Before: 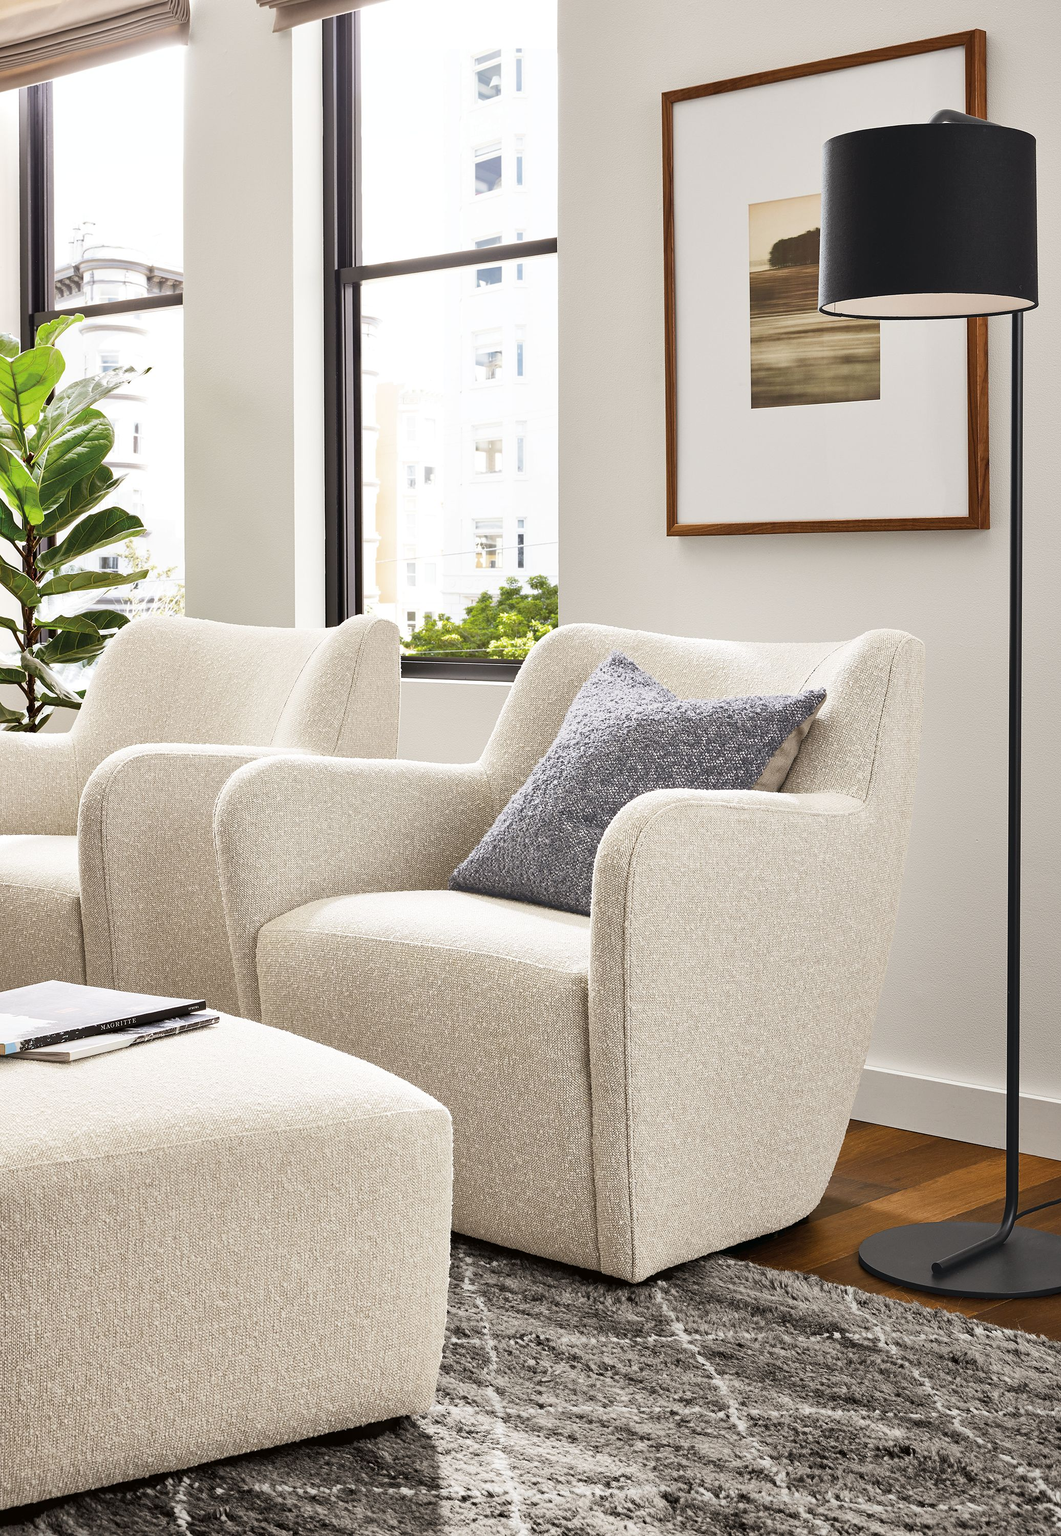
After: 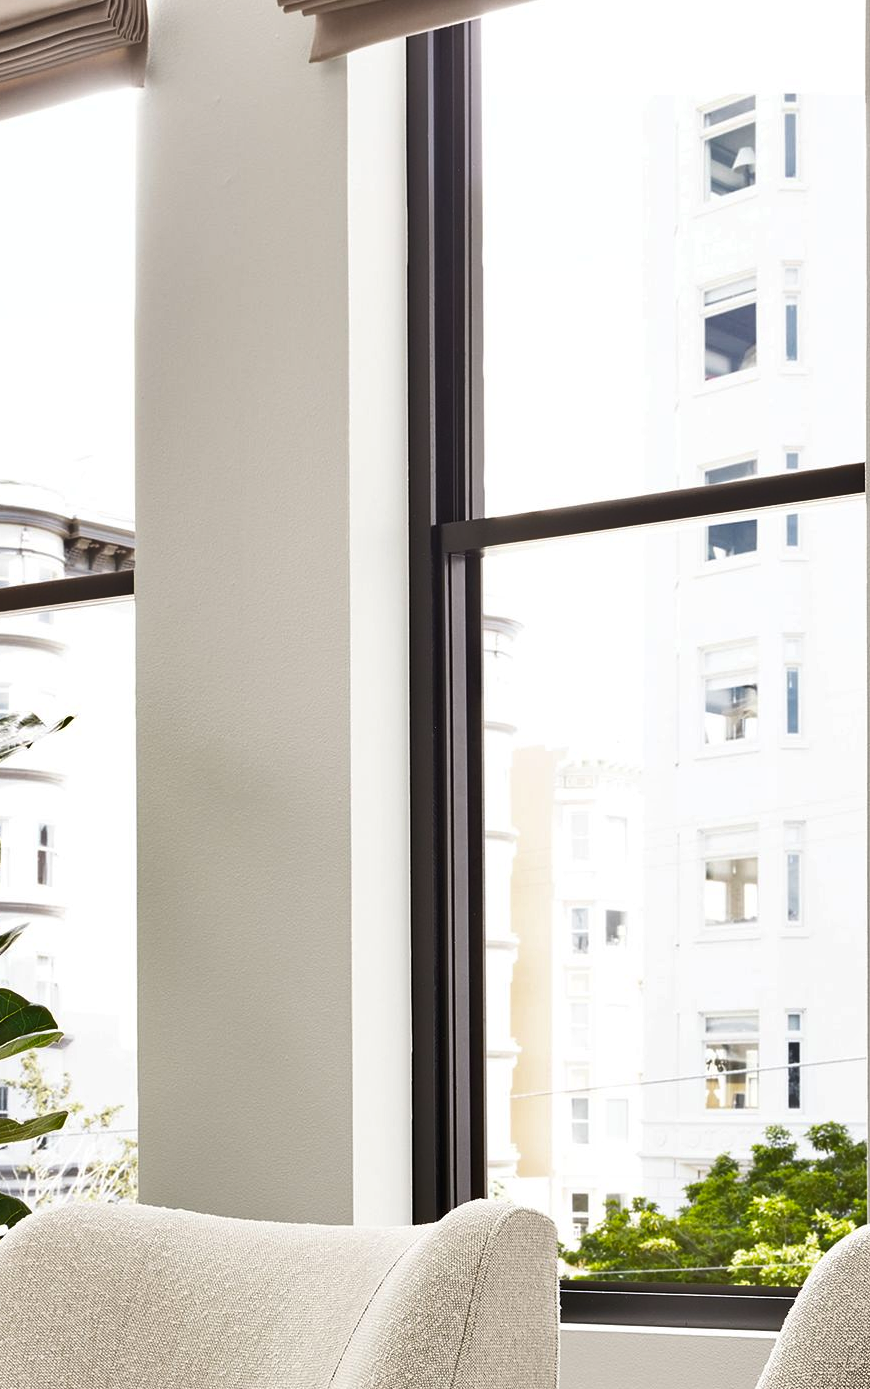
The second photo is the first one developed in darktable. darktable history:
crop and rotate: left 10.817%, top 0.062%, right 47.194%, bottom 53.626%
shadows and highlights: soften with gaussian
